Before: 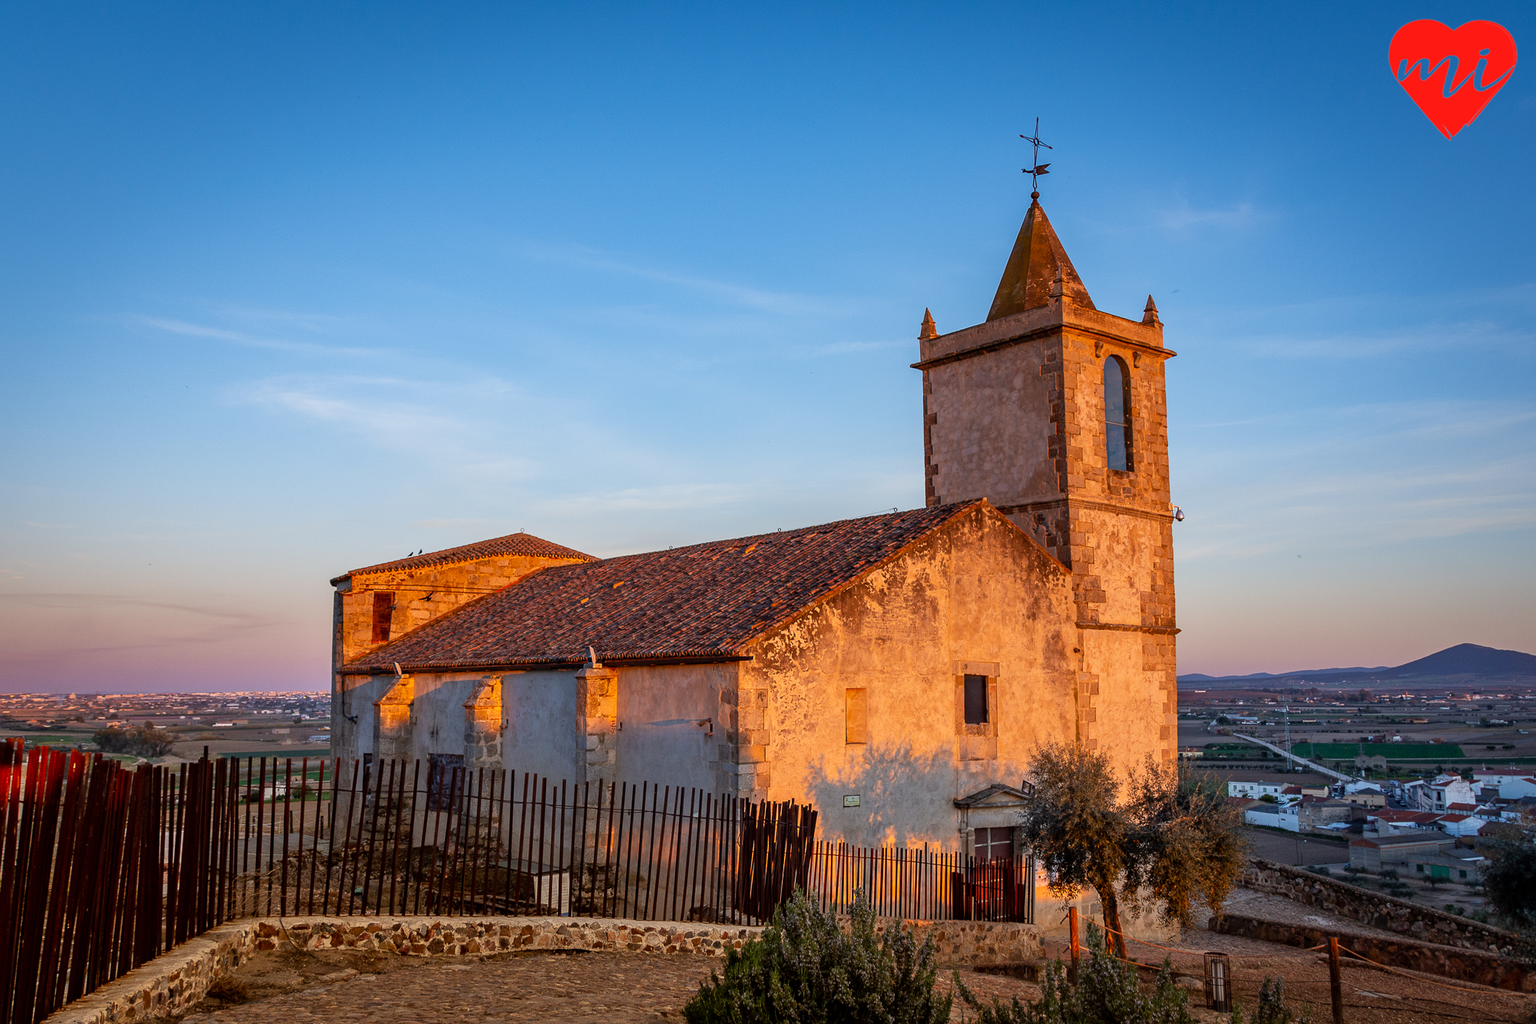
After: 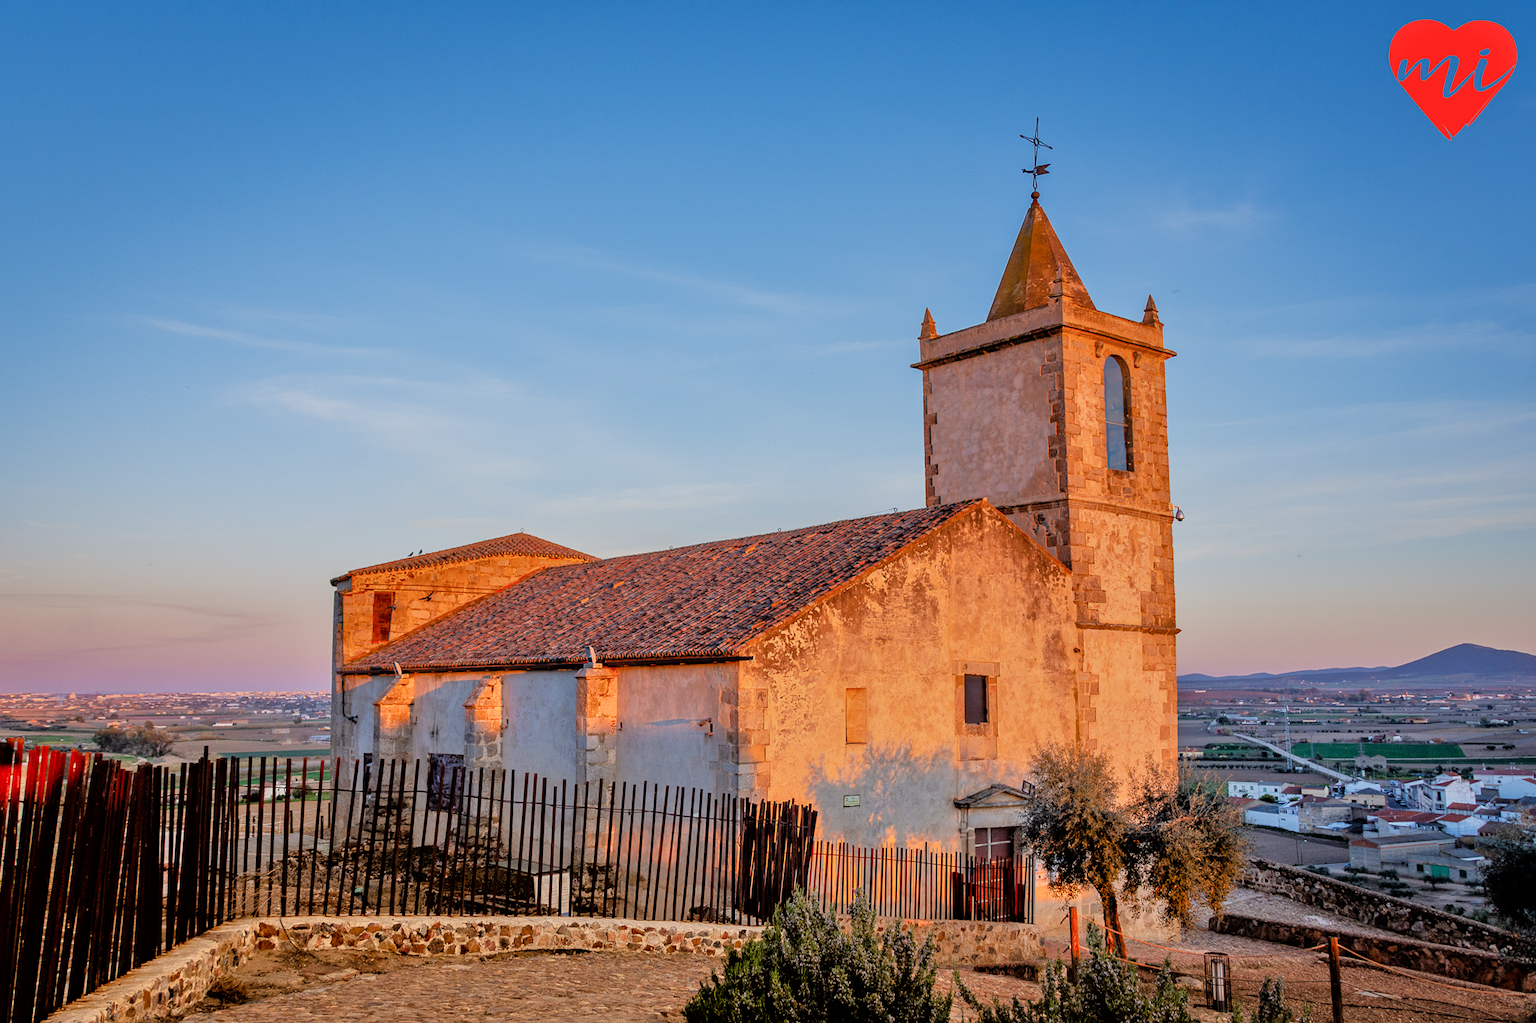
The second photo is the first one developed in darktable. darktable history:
filmic rgb: white relative exposure 3.85 EV, hardness 4.3
tone equalizer: -7 EV 0.15 EV, -6 EV 0.6 EV, -5 EV 1.15 EV, -4 EV 1.33 EV, -3 EV 1.15 EV, -2 EV 0.6 EV, -1 EV 0.15 EV, mask exposure compensation -0.5 EV
